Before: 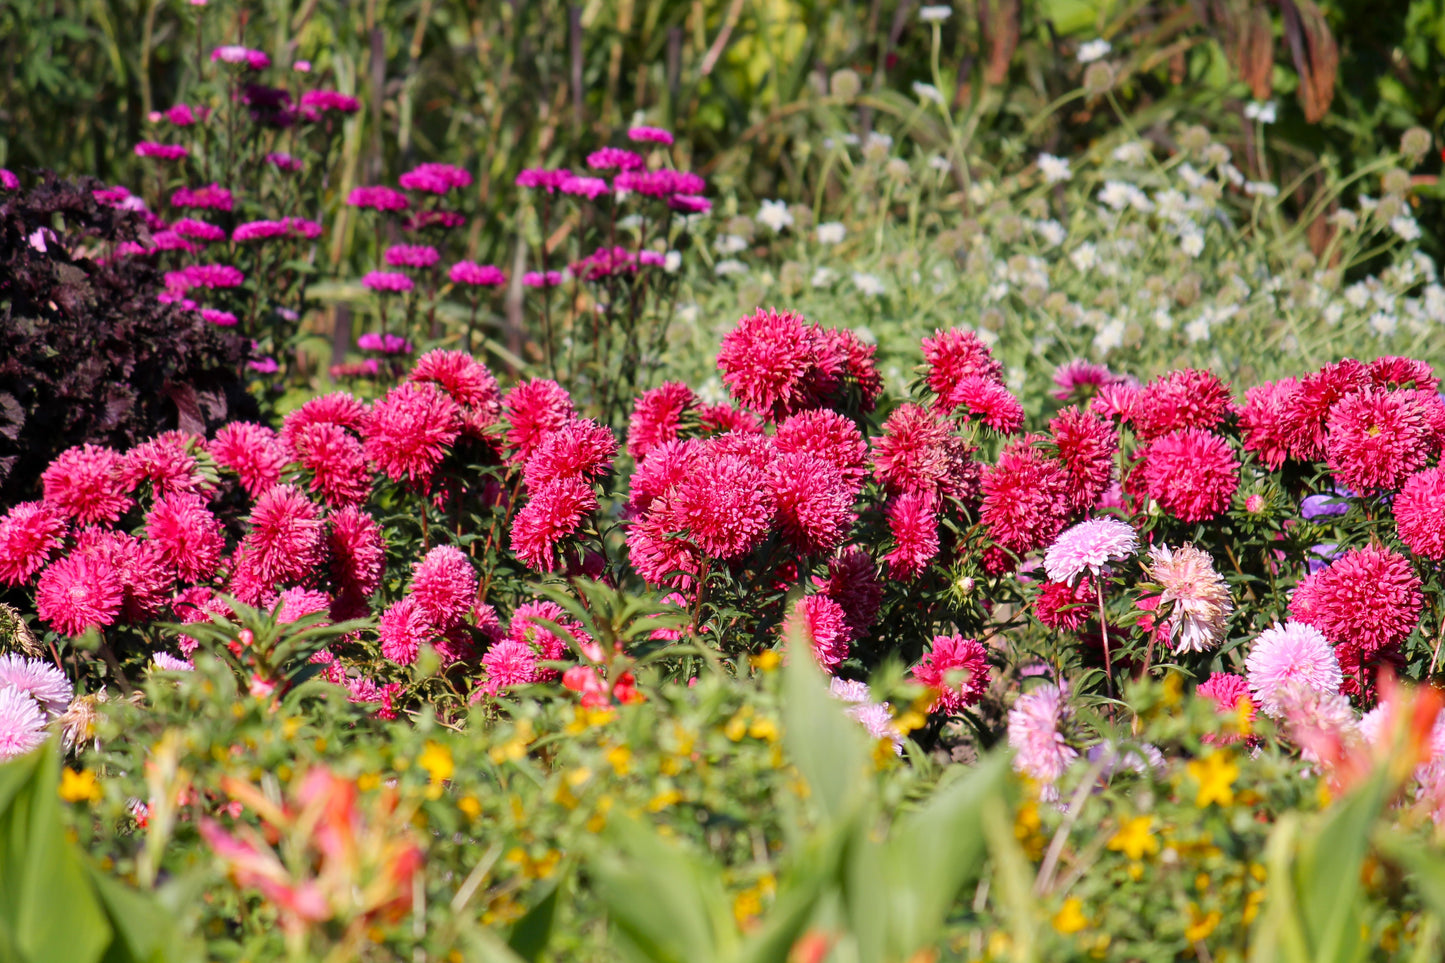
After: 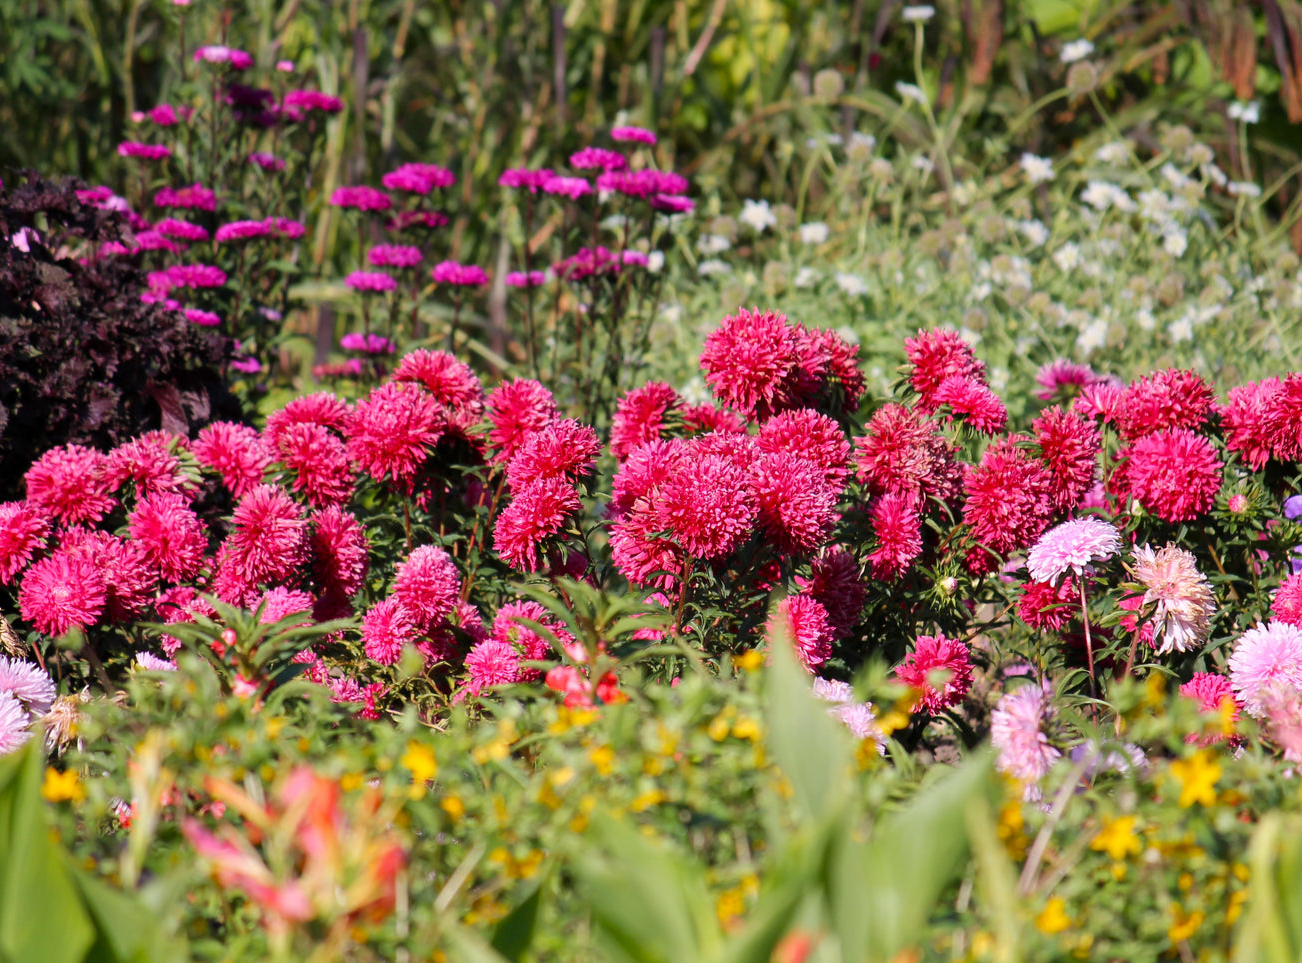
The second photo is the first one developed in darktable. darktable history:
crop and rotate: left 1.242%, right 8.644%
